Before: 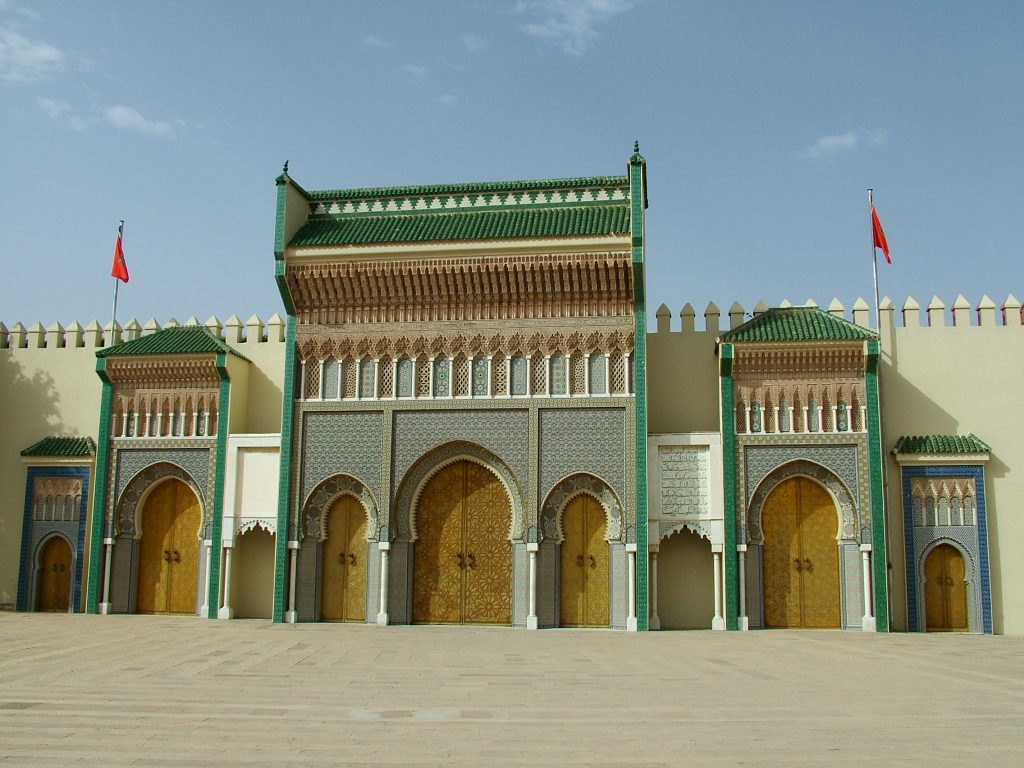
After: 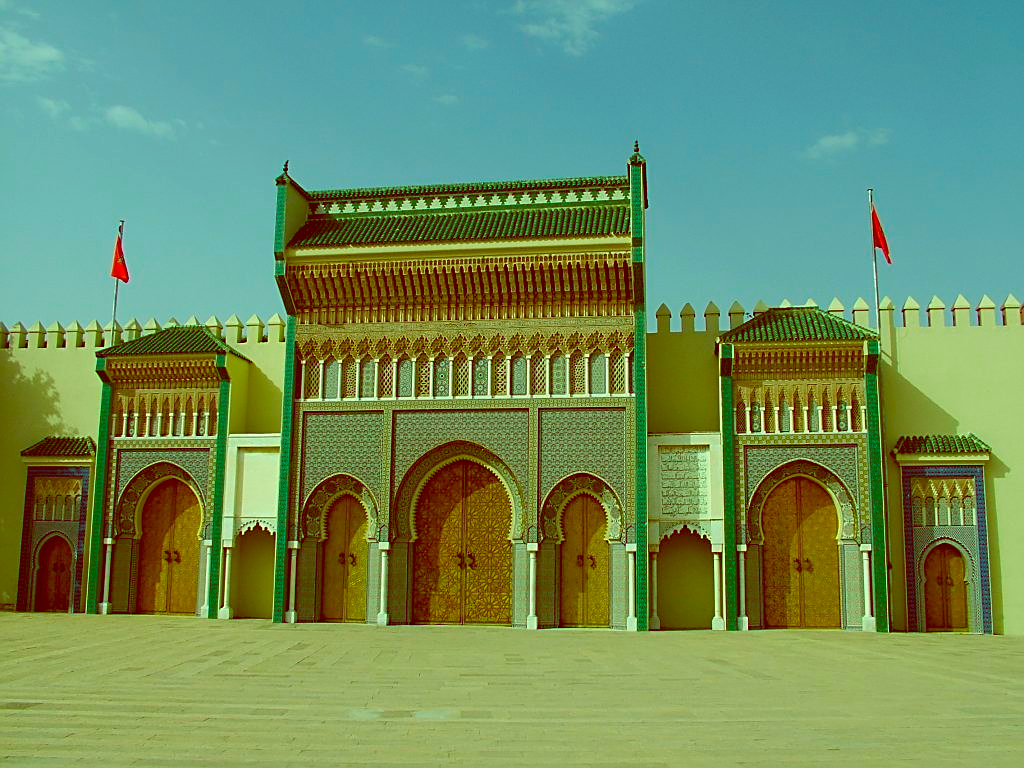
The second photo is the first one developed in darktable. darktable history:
contrast brightness saturation: saturation 0.5
sharpen: on, module defaults
color balance: lift [1, 1.015, 0.987, 0.985], gamma [1, 0.959, 1.042, 0.958], gain [0.927, 0.938, 1.072, 0.928], contrast 1.5%
